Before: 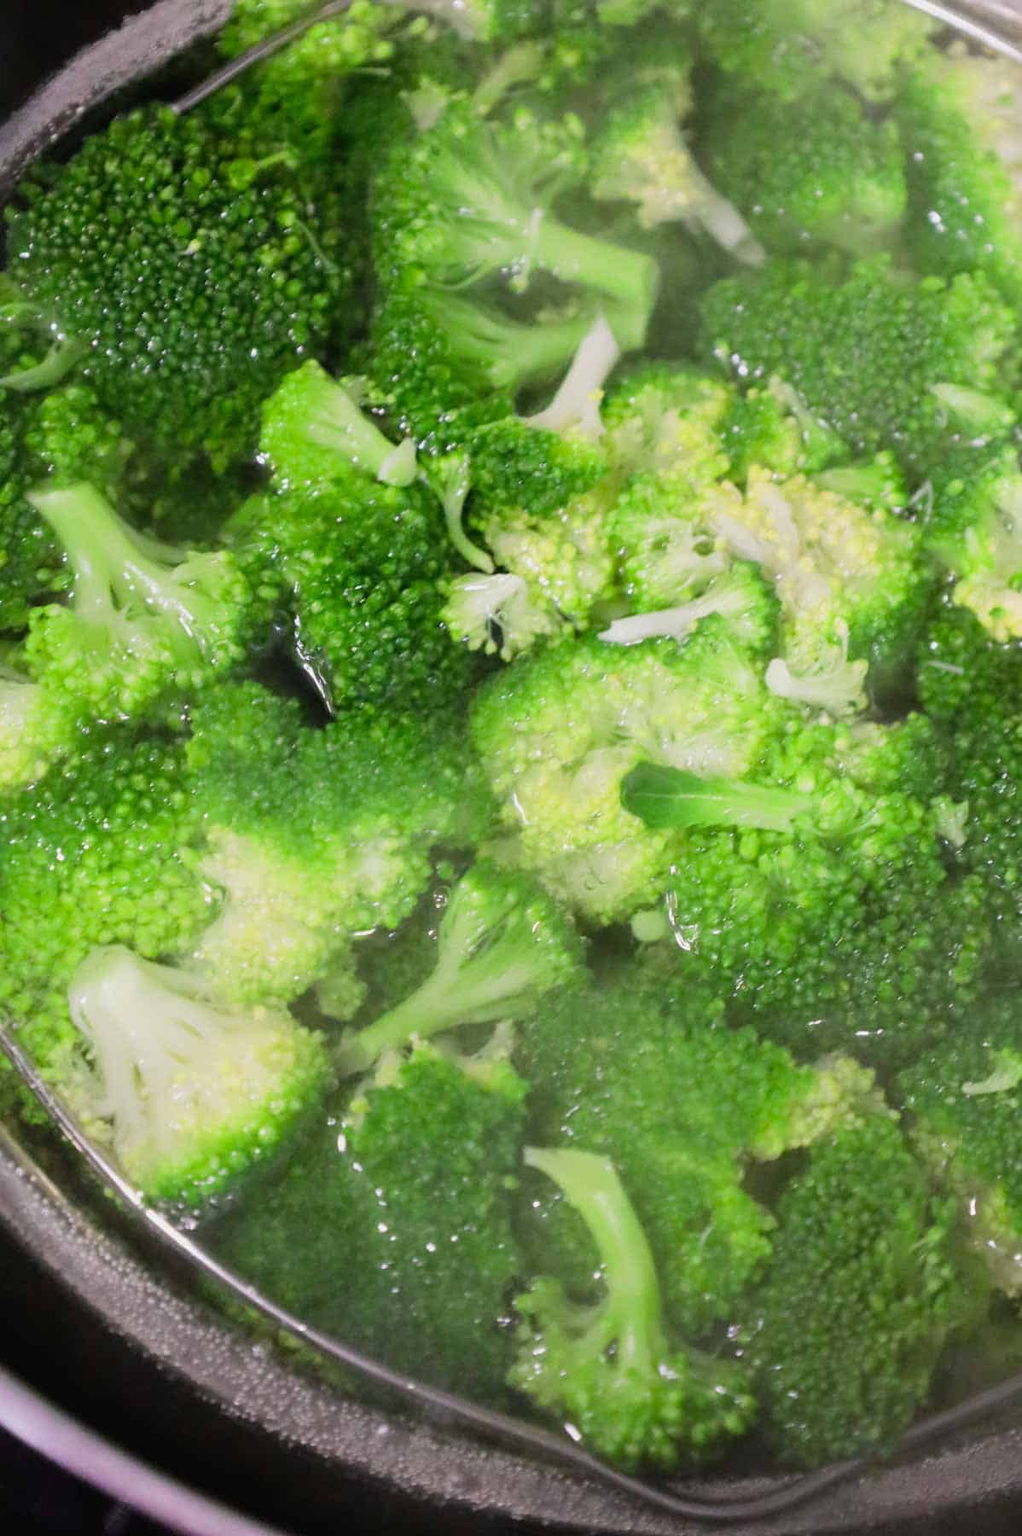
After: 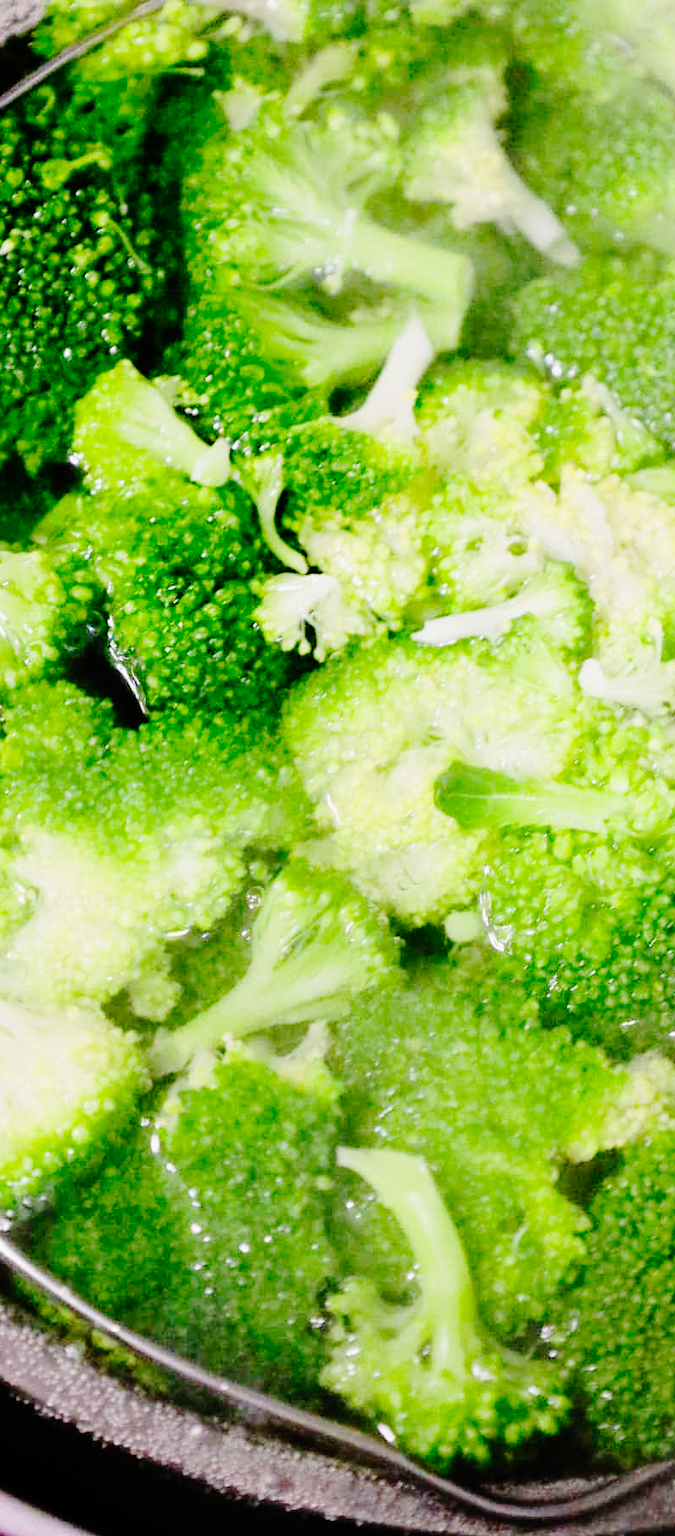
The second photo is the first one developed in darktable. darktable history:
crop and rotate: left 18.442%, right 15.508%
base curve: curves: ch0 [(0, 0) (0.036, 0.01) (0.123, 0.254) (0.258, 0.504) (0.507, 0.748) (1, 1)], preserve colors none
